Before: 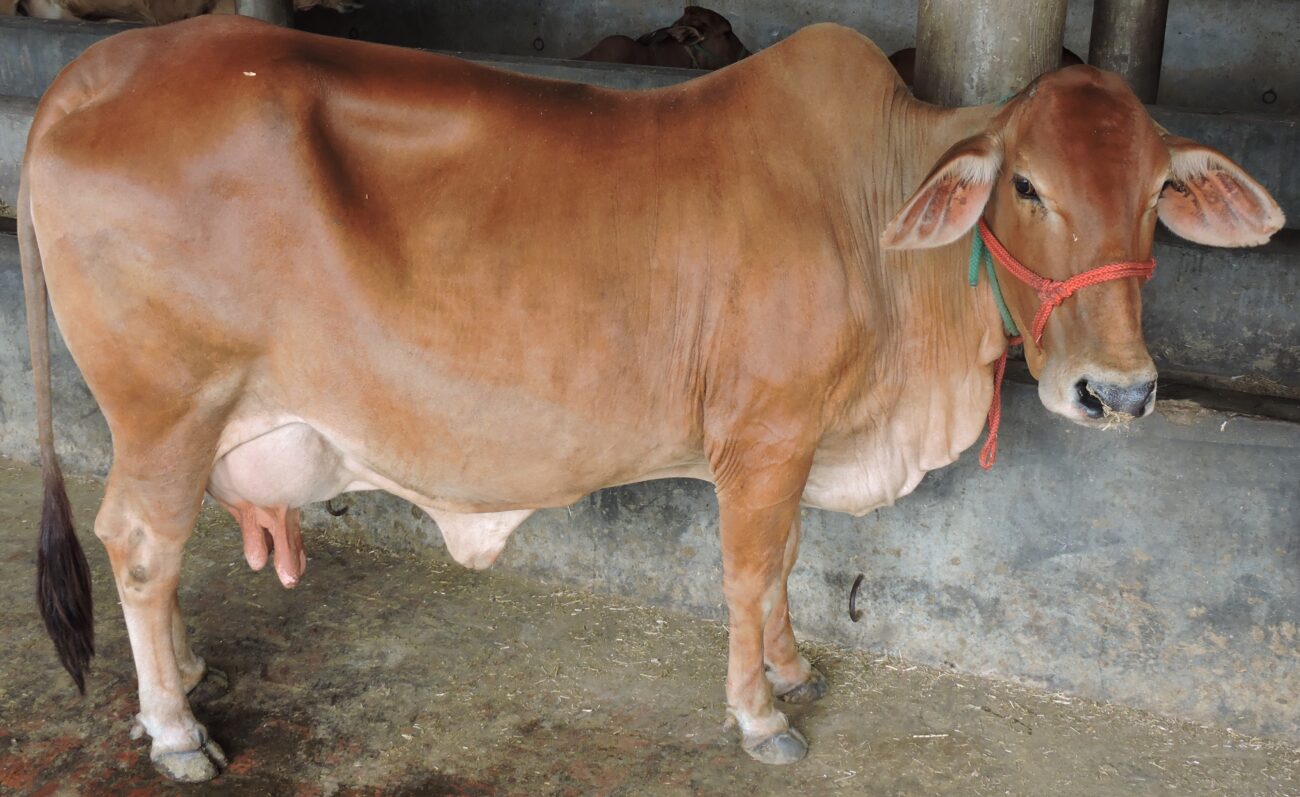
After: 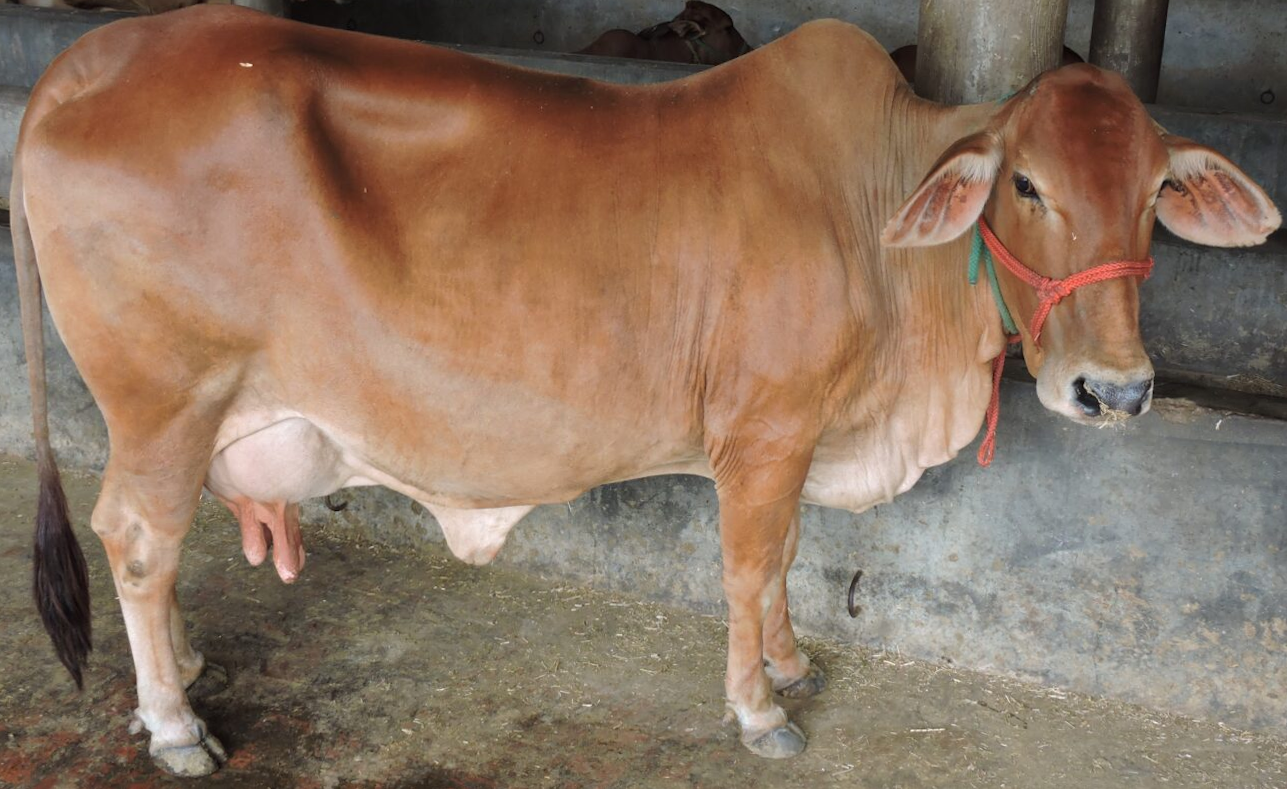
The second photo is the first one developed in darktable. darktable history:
white balance: emerald 1
rotate and perspective: rotation 0.174°, lens shift (vertical) 0.013, lens shift (horizontal) 0.019, shear 0.001, automatic cropping original format, crop left 0.007, crop right 0.991, crop top 0.016, crop bottom 0.997
